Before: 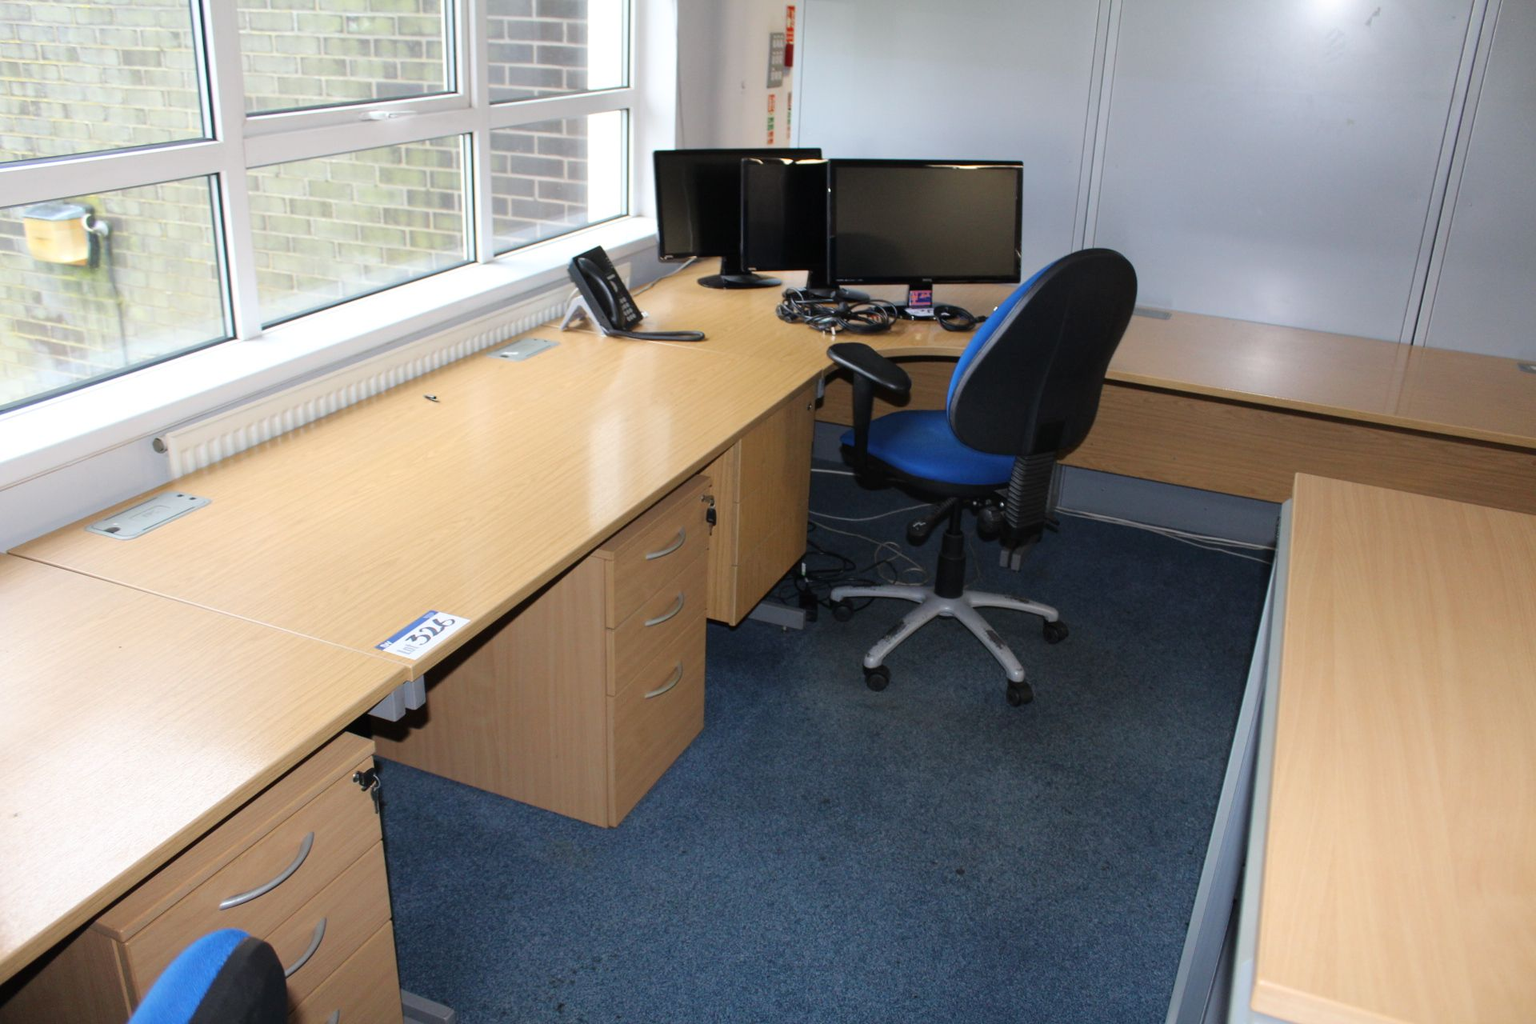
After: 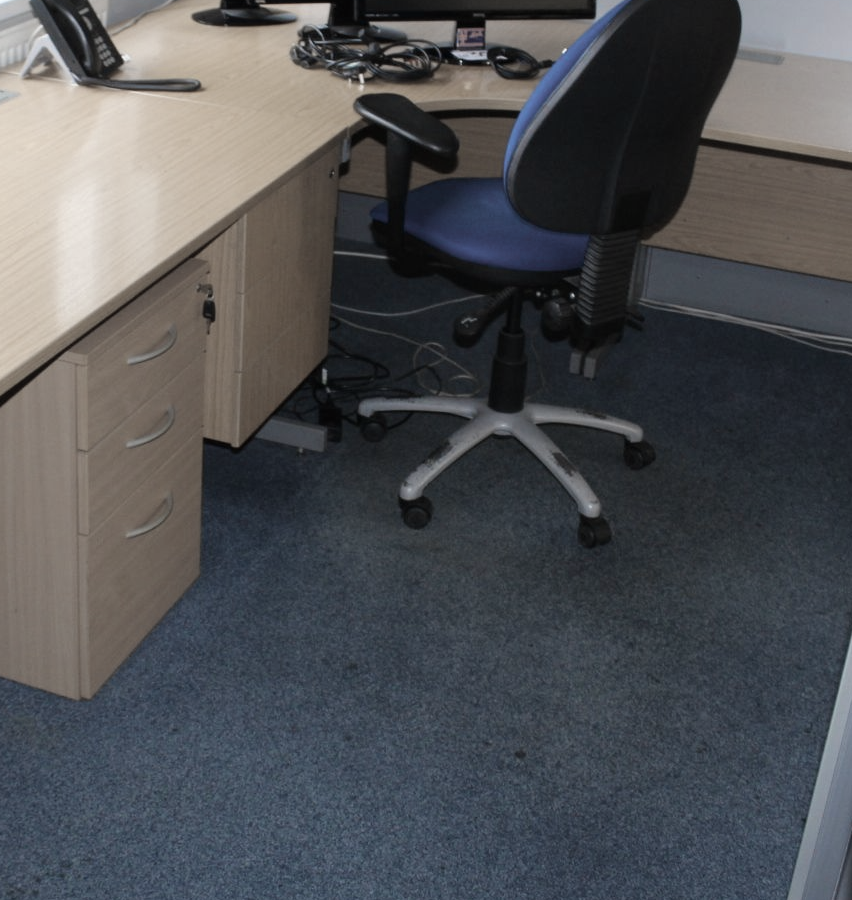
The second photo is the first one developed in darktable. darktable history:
crop: left 35.432%, top 26.233%, right 20.145%, bottom 3.432%
color zones: curves: ch1 [(0.238, 0.163) (0.476, 0.2) (0.733, 0.322) (0.848, 0.134)]
